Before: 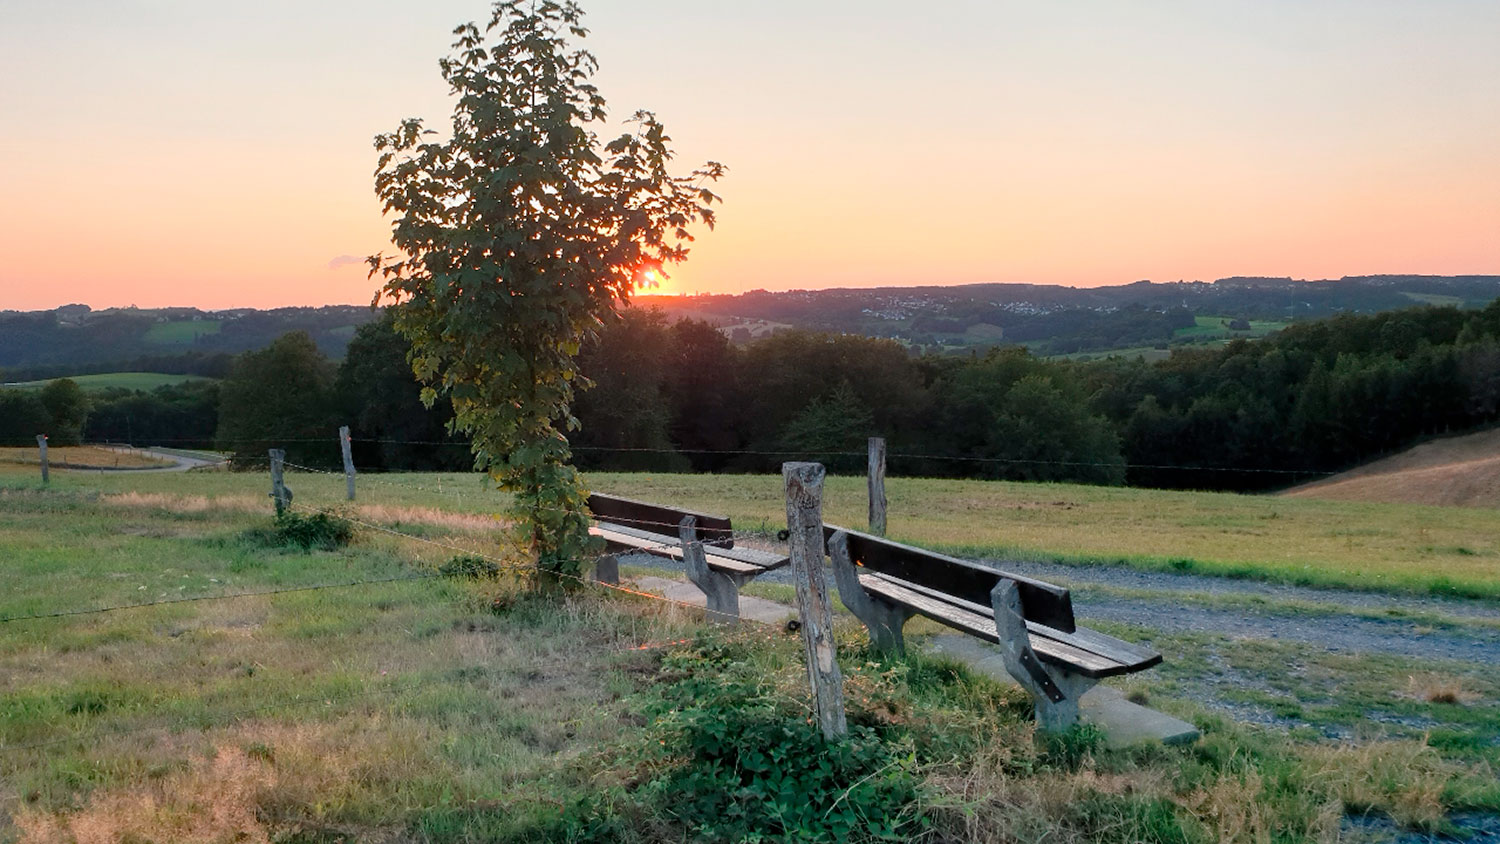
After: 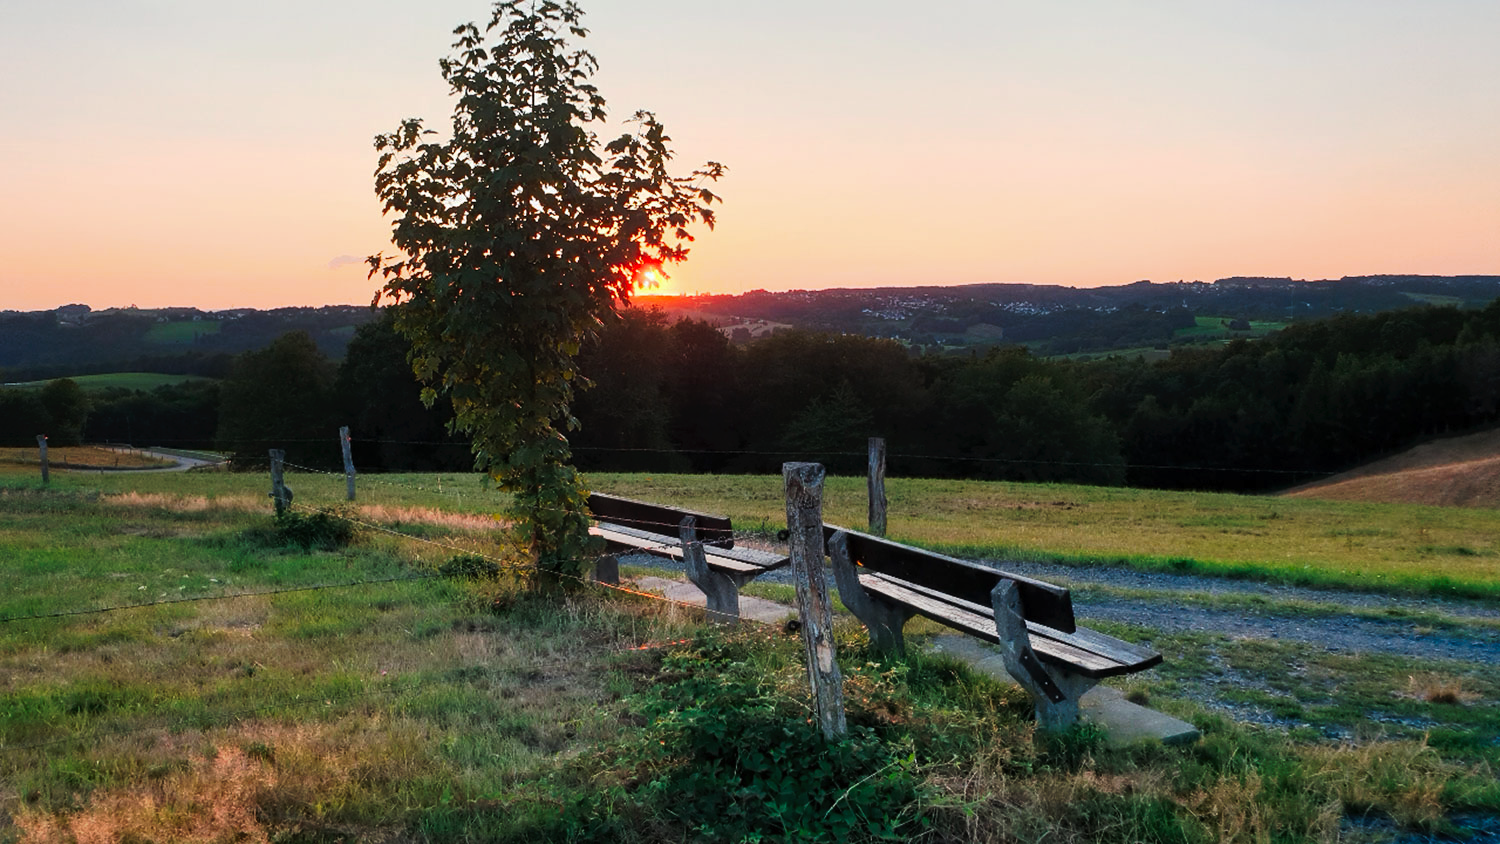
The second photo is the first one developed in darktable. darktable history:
tone curve: curves: ch0 [(0, 0) (0.003, 0.006) (0.011, 0.011) (0.025, 0.02) (0.044, 0.032) (0.069, 0.035) (0.1, 0.046) (0.136, 0.063) (0.177, 0.089) (0.224, 0.12) (0.277, 0.16) (0.335, 0.206) (0.399, 0.268) (0.468, 0.359) (0.543, 0.466) (0.623, 0.582) (0.709, 0.722) (0.801, 0.808) (0.898, 0.886) (1, 1)], preserve colors none
rgb levels: preserve colors max RGB
